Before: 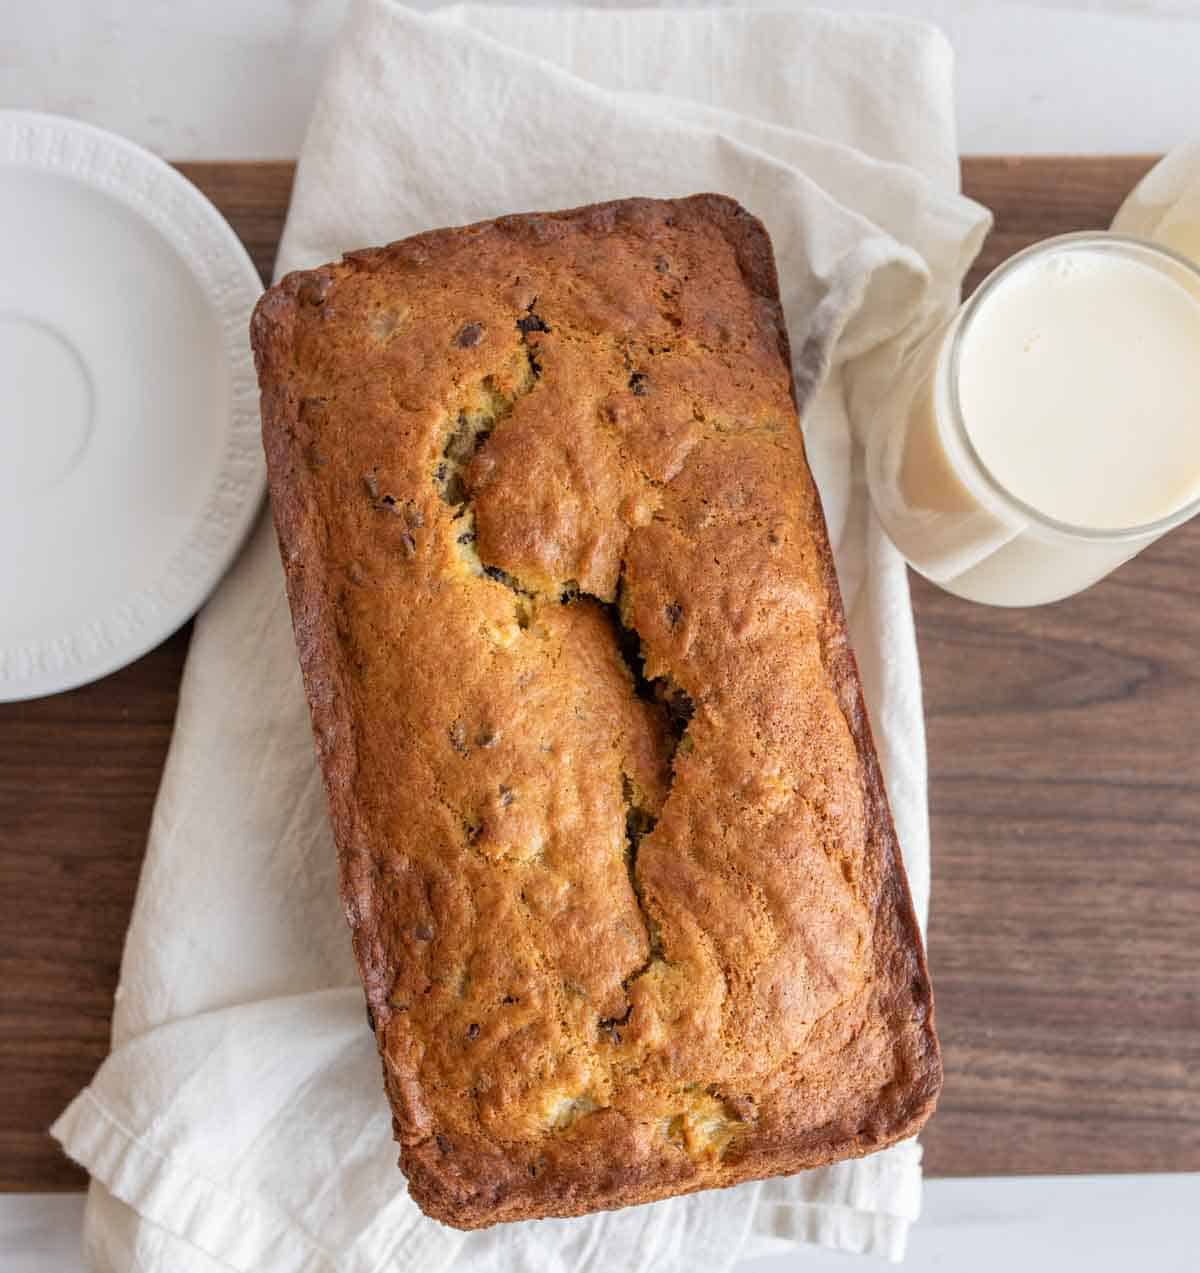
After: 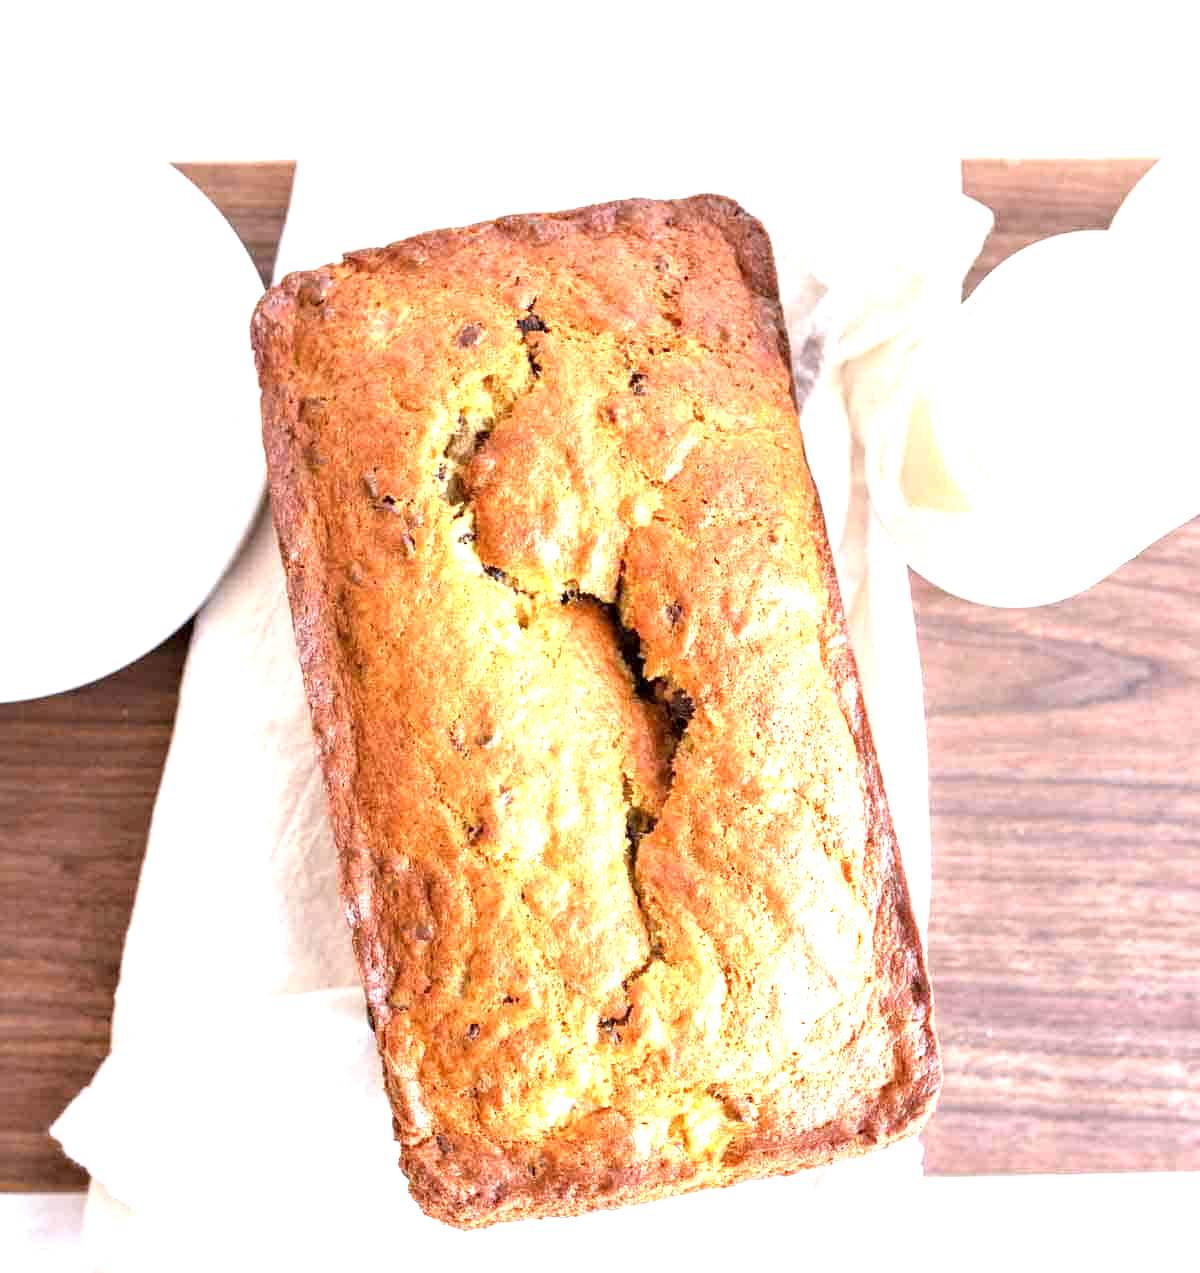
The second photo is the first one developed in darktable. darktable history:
exposure: black level correction 0.001, exposure 1.852 EV, compensate highlight preservation false
color calibration: illuminant as shot in camera, x 0.358, y 0.373, temperature 4628.91 K
